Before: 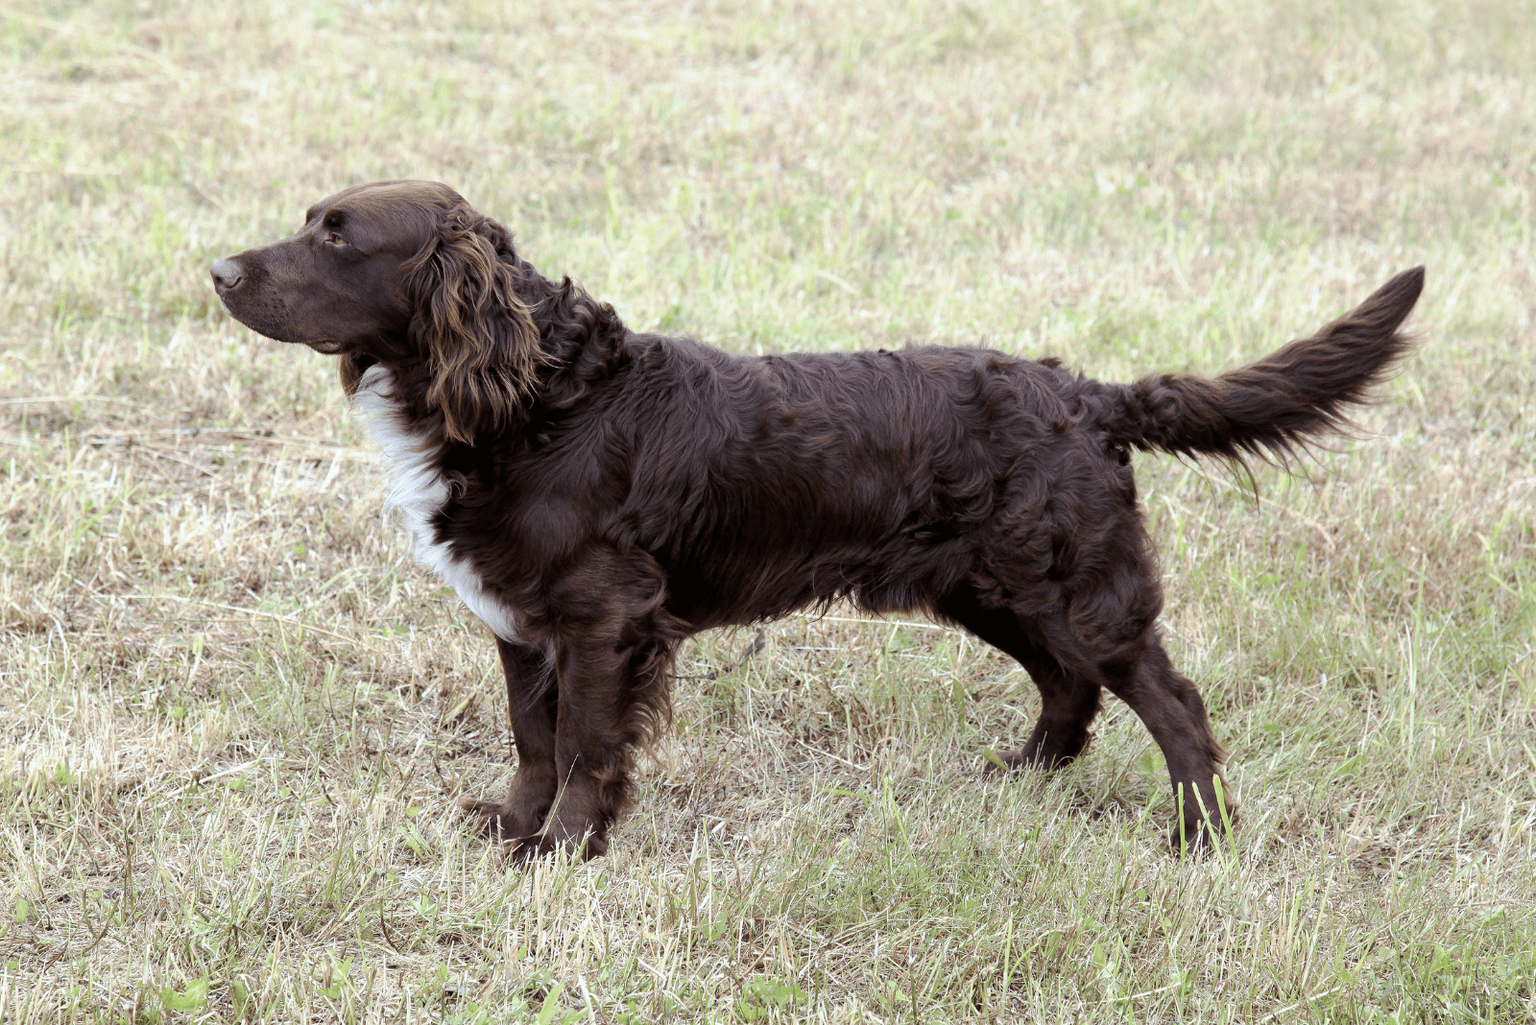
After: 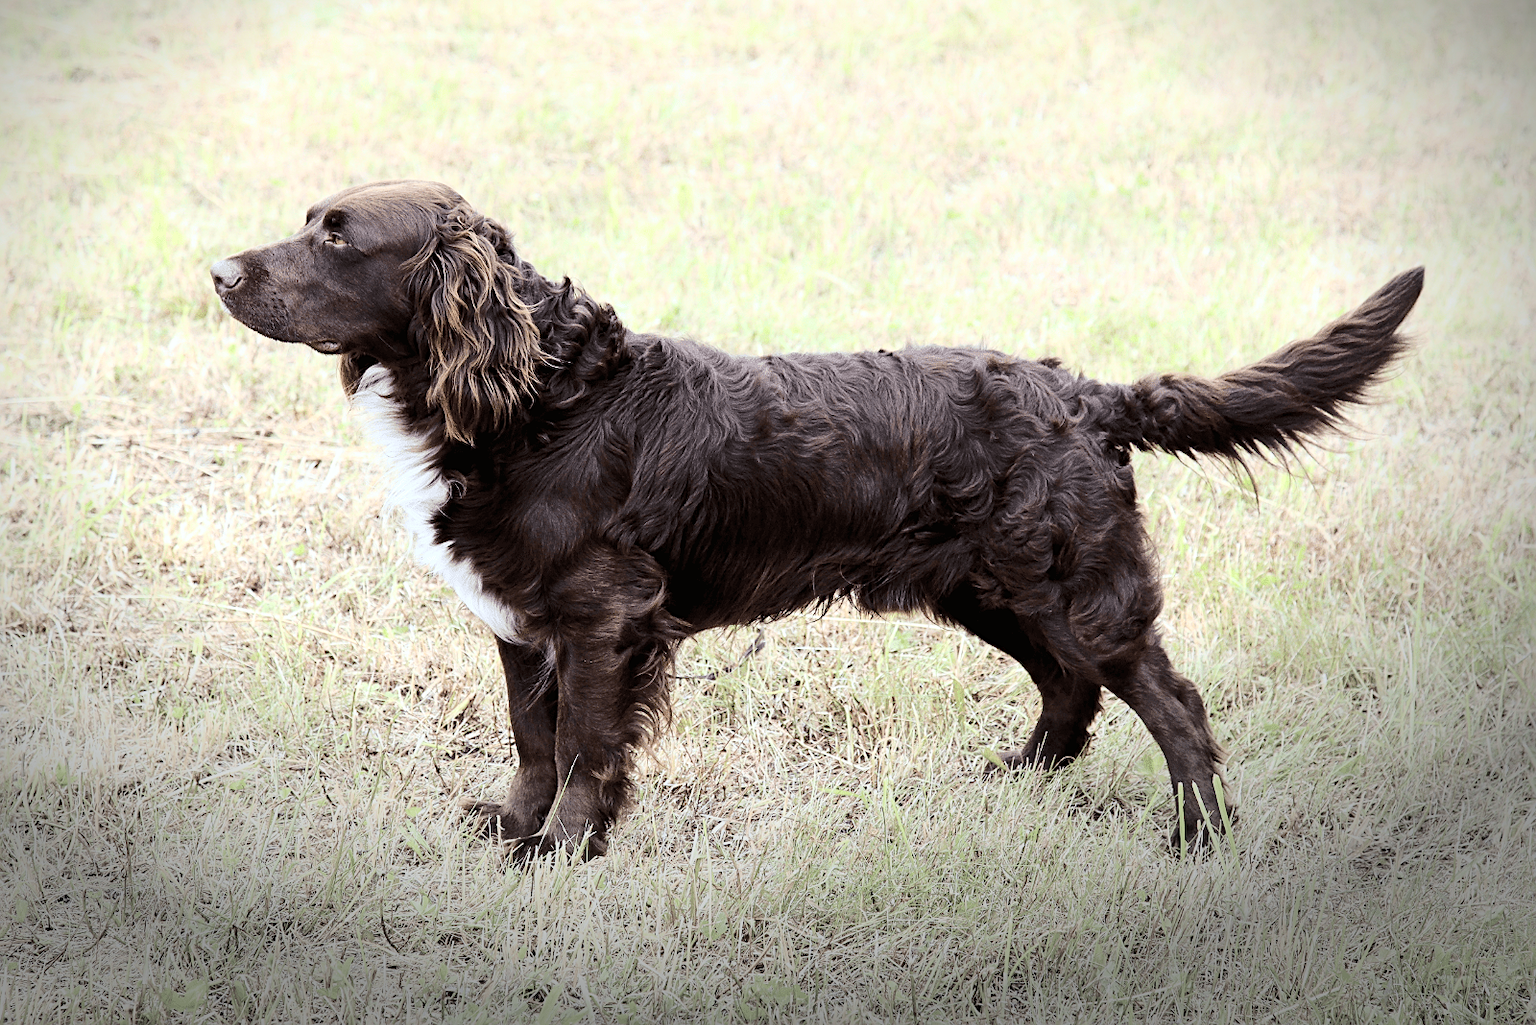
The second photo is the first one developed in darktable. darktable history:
sharpen: amount 0.497
vignetting: brightness -0.701, center (-0.066, -0.308), automatic ratio true, unbound false
tone curve: curves: ch0 [(0, 0) (0.003, 0.003) (0.011, 0.012) (0.025, 0.026) (0.044, 0.046) (0.069, 0.072) (0.1, 0.104) (0.136, 0.141) (0.177, 0.185) (0.224, 0.247) (0.277, 0.335) (0.335, 0.447) (0.399, 0.539) (0.468, 0.636) (0.543, 0.723) (0.623, 0.803) (0.709, 0.873) (0.801, 0.936) (0.898, 0.978) (1, 1)], color space Lab, independent channels, preserve colors none
